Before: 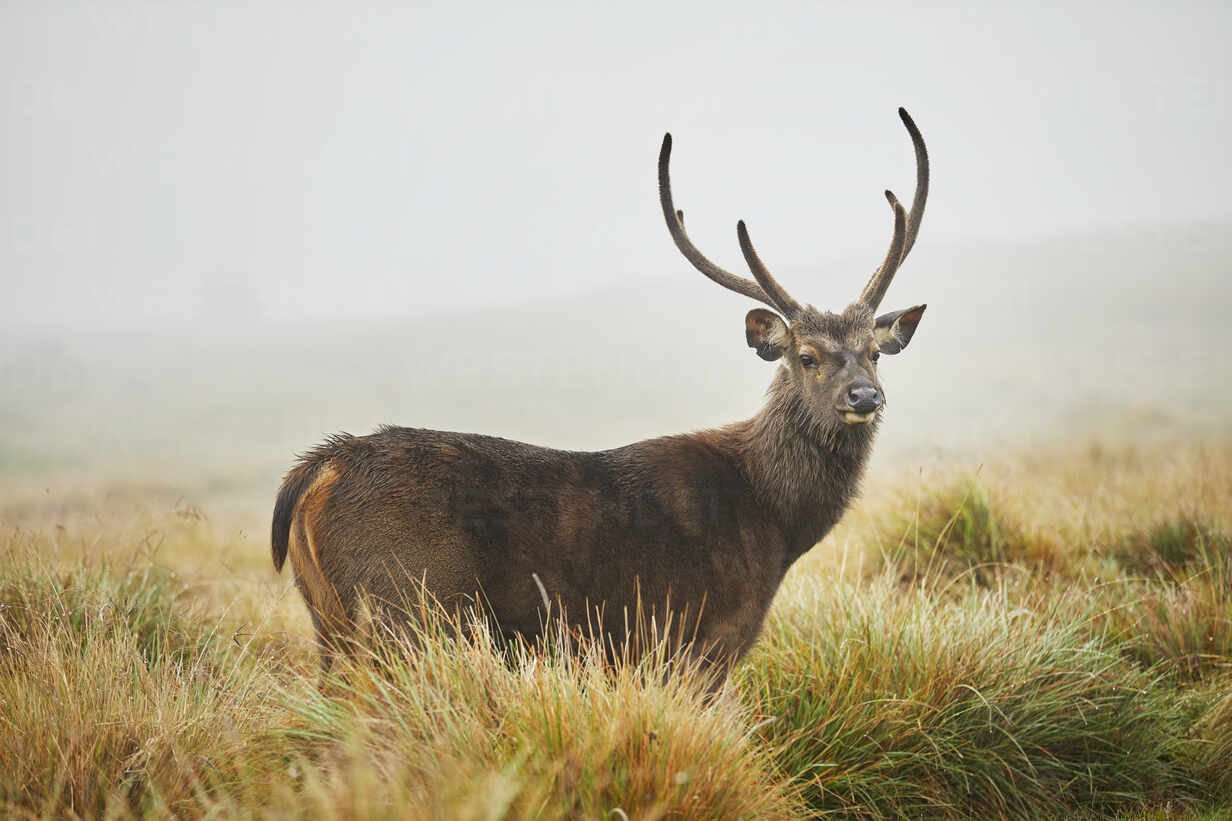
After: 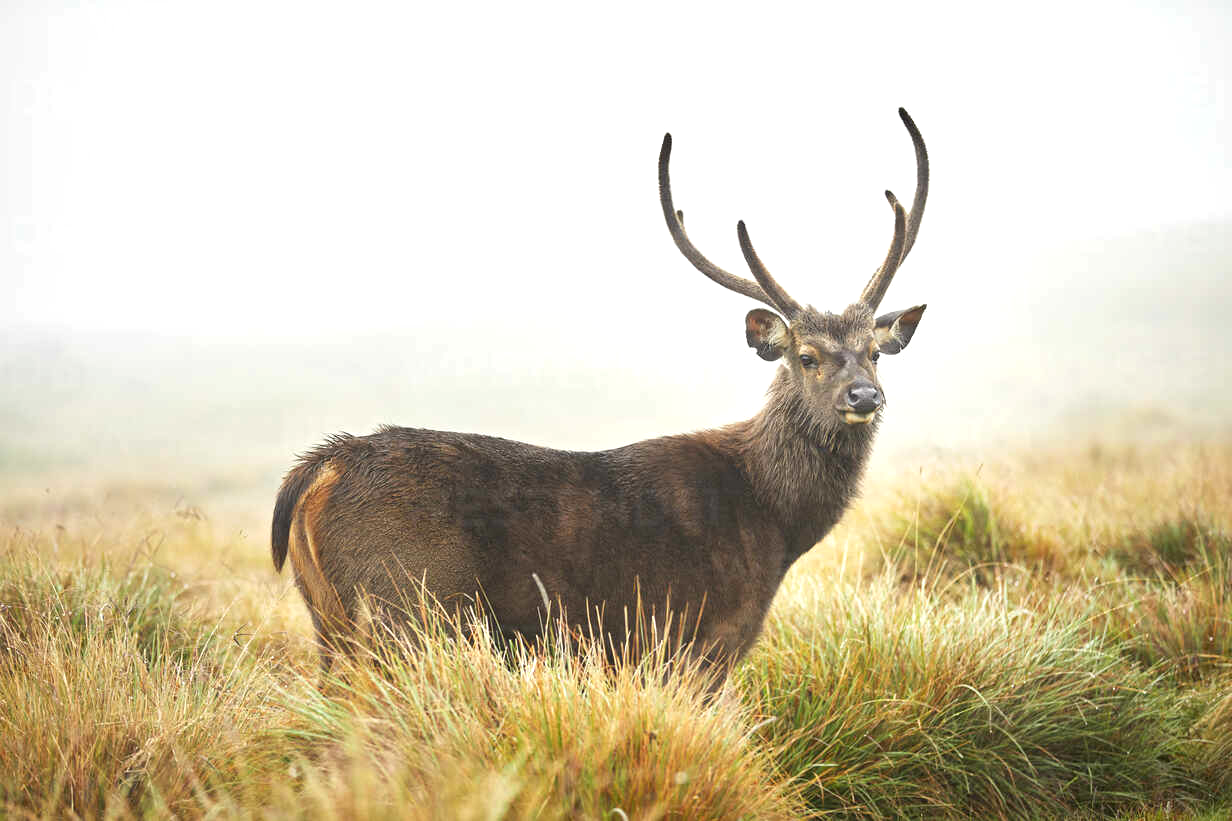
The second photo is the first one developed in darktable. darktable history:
exposure: exposure 0.553 EV, compensate highlight preservation false
